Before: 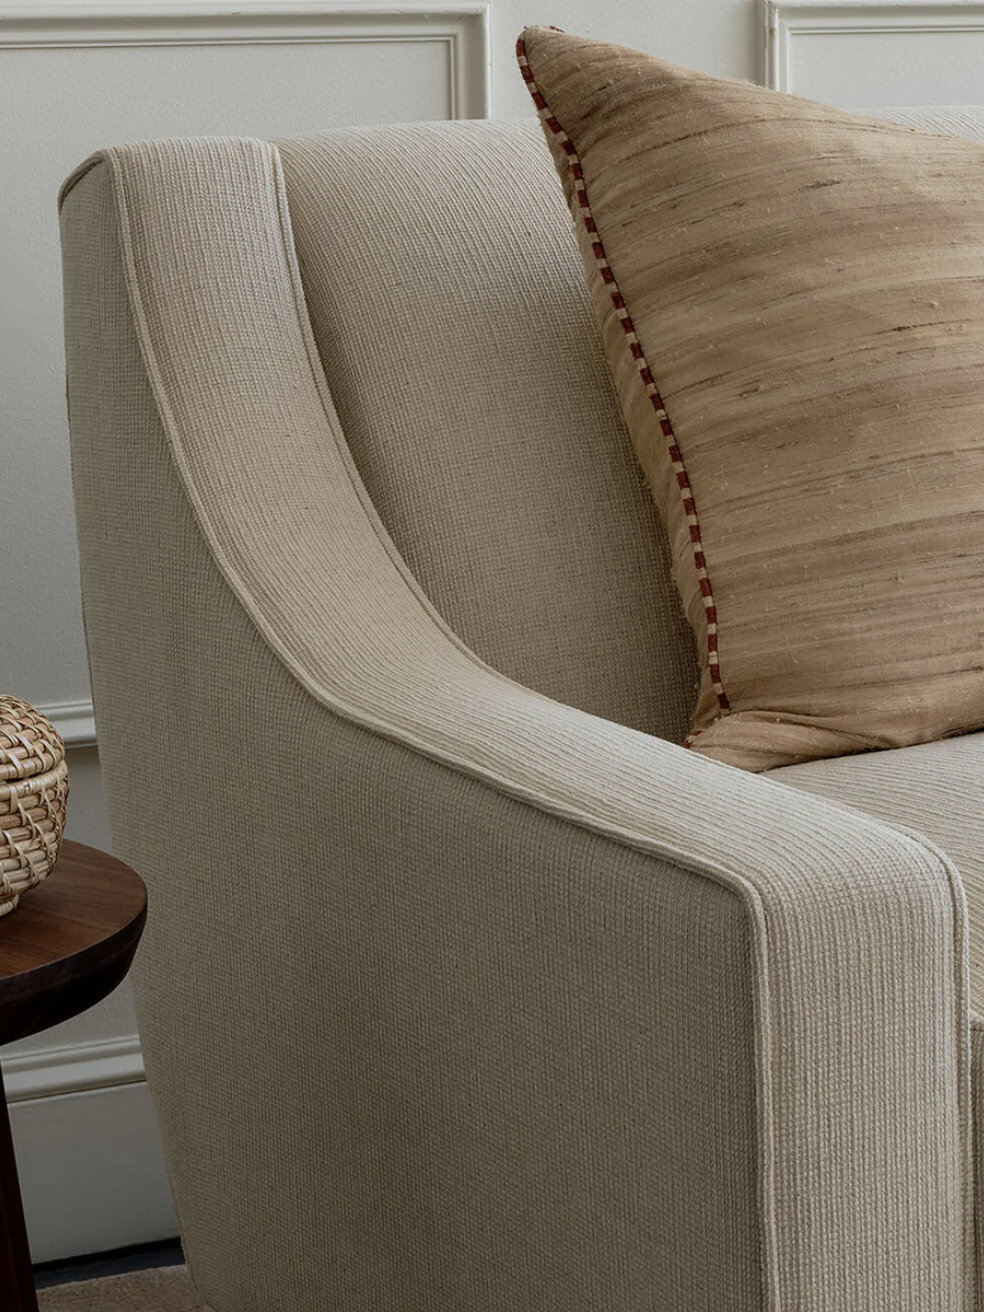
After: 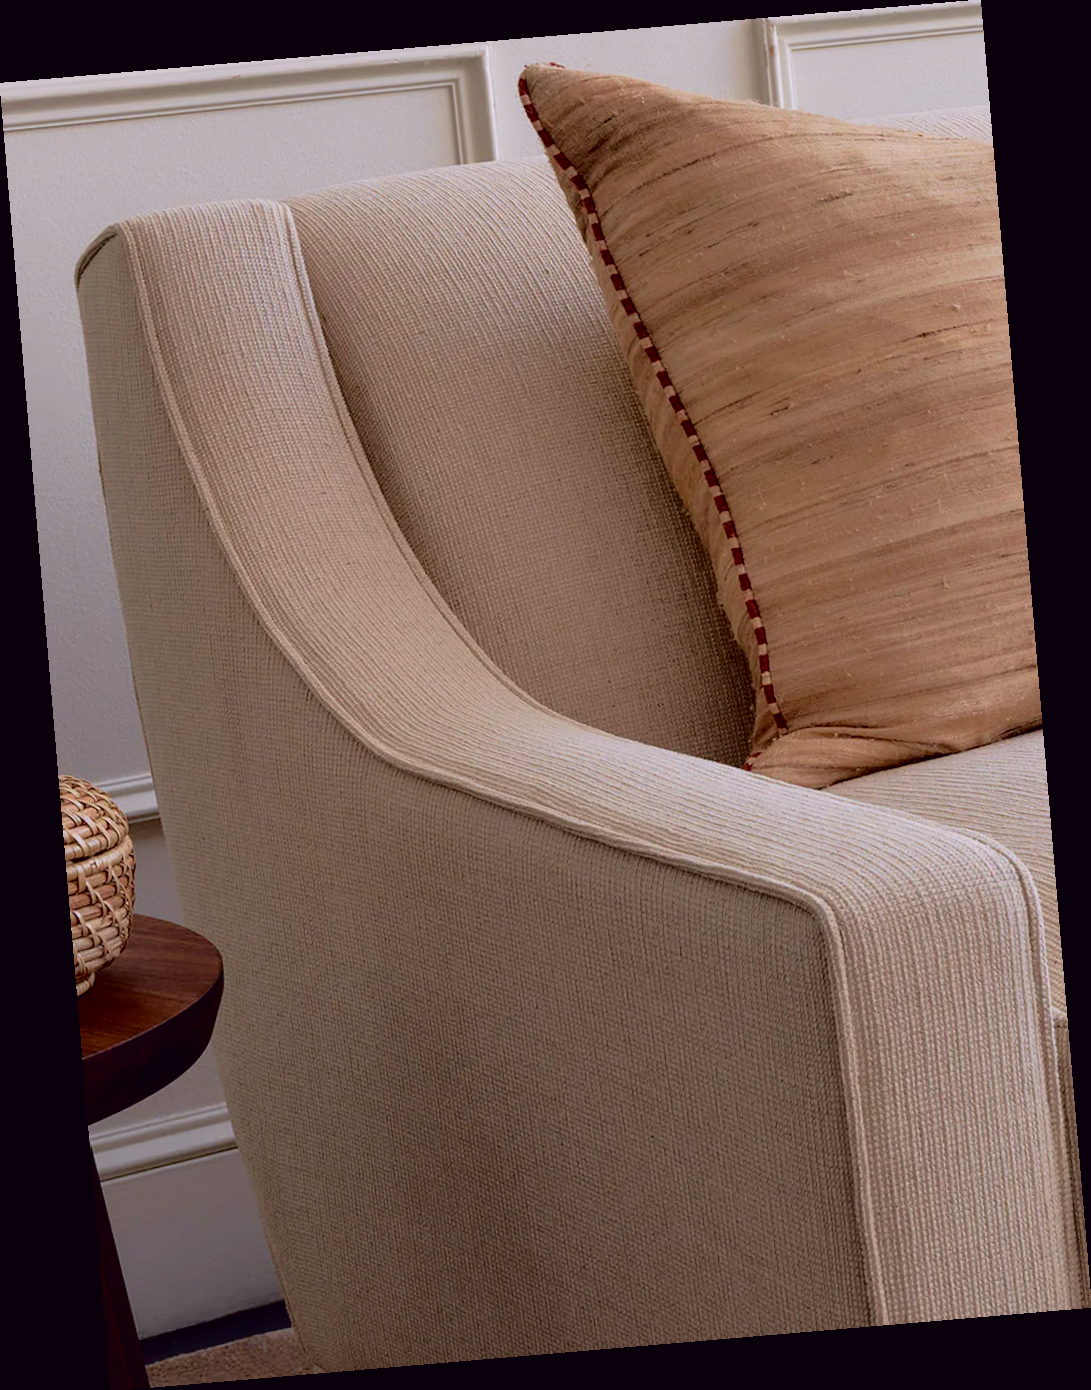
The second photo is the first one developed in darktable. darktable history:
tone curve: curves: ch0 [(0, 0) (0.126, 0.061) (0.362, 0.382) (0.498, 0.498) (0.706, 0.712) (1, 1)]; ch1 [(0, 0) (0.5, 0.522) (0.55, 0.586) (1, 1)]; ch2 [(0, 0) (0.44, 0.424) (0.5, 0.482) (0.537, 0.538) (1, 1)], color space Lab, independent channels, preserve colors none
rotate and perspective: rotation -4.86°, automatic cropping off
